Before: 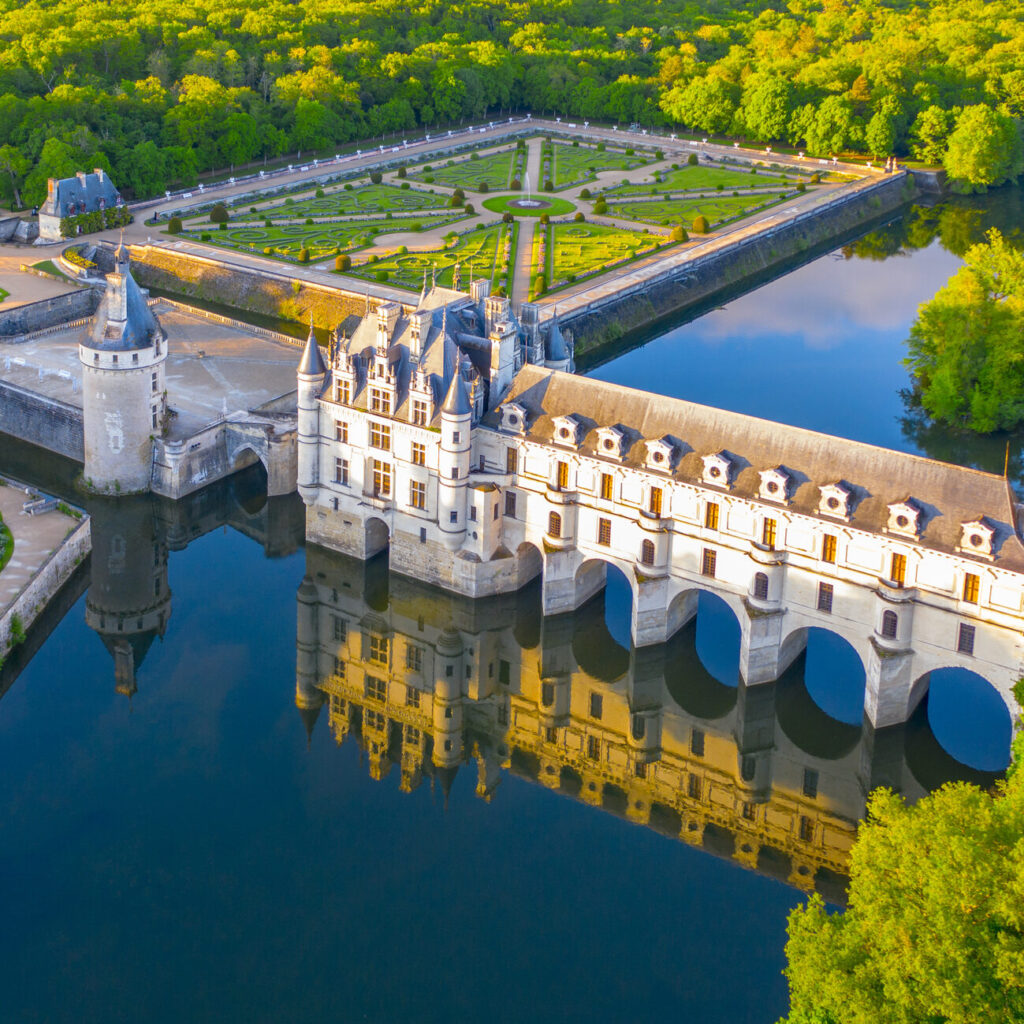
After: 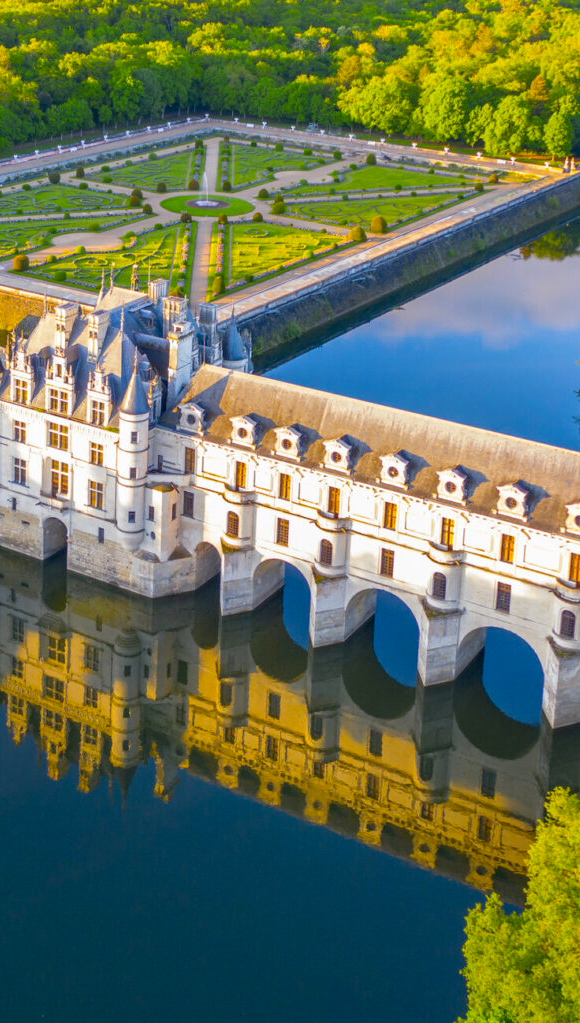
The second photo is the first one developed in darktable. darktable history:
crop: left 31.458%, top 0%, right 11.876%
color balance rgb: perceptual saturation grading › global saturation 10%
